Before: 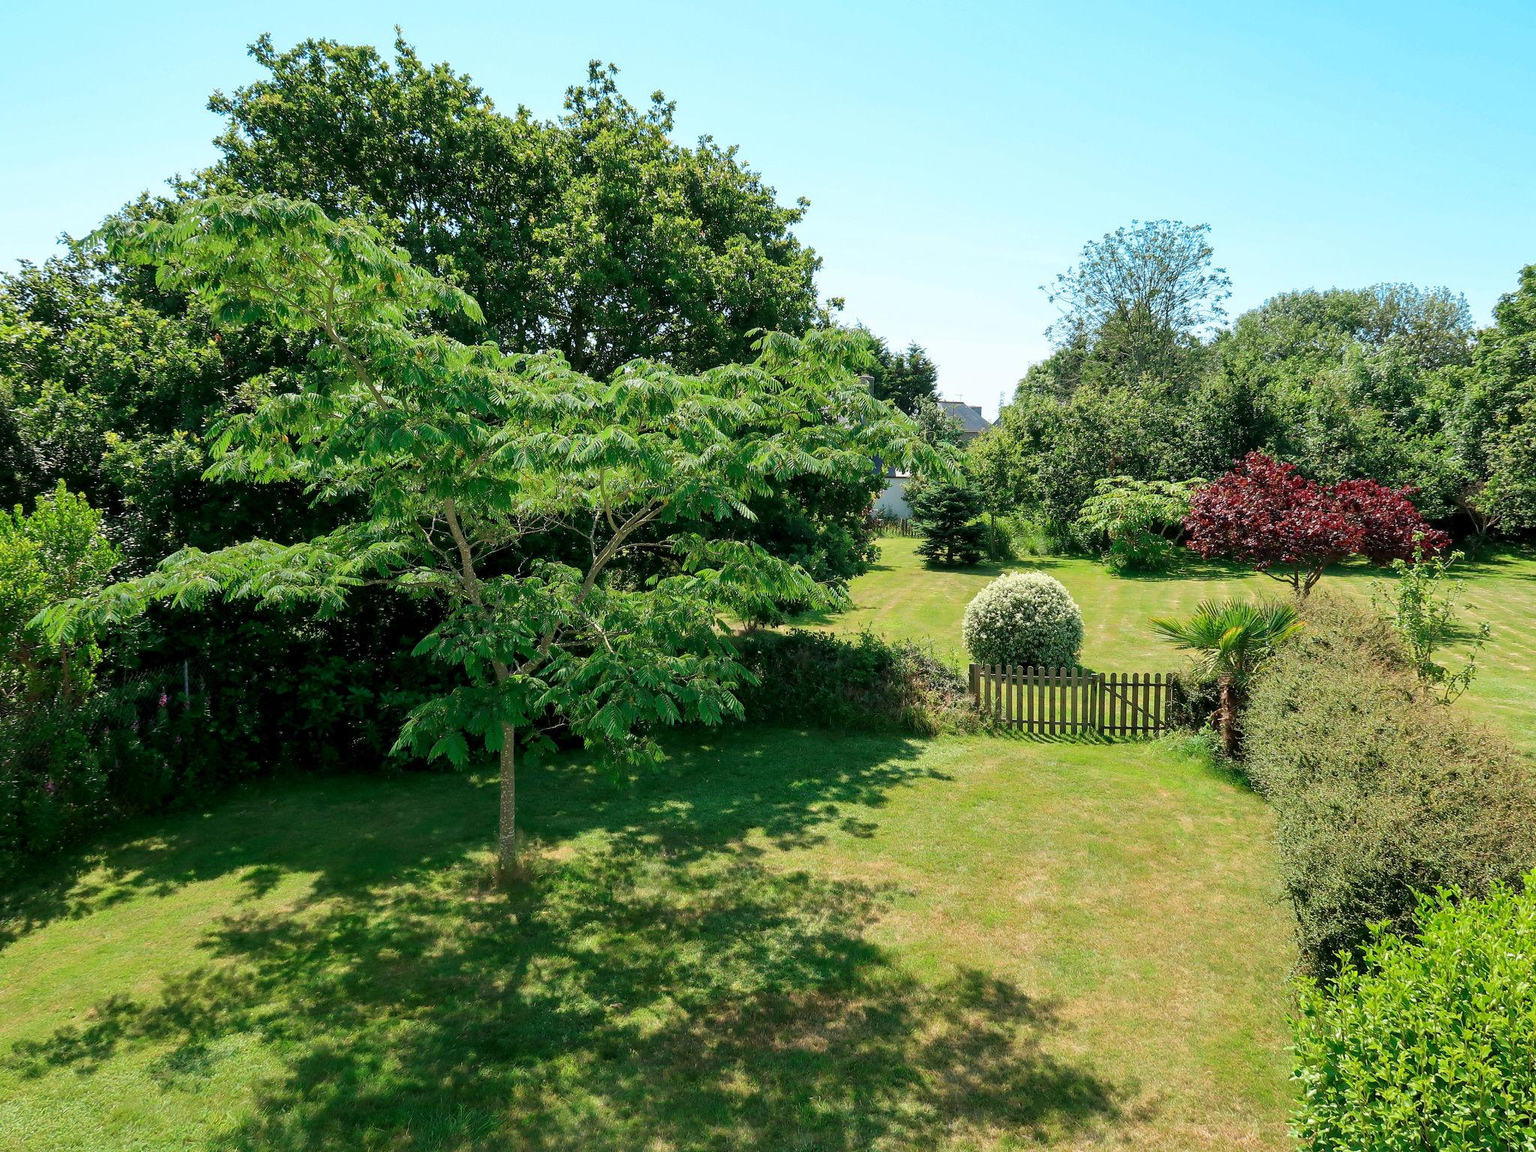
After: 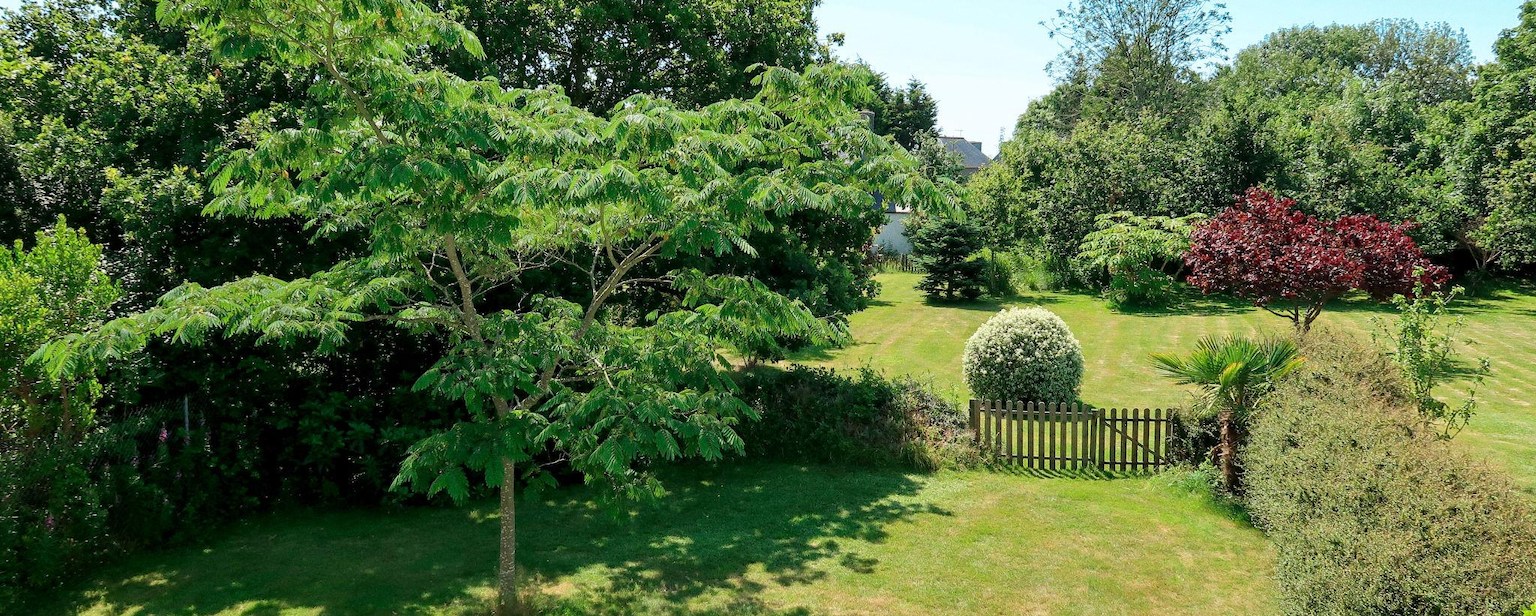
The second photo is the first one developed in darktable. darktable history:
crop and rotate: top 23.043%, bottom 23.437%
grain: on, module defaults
